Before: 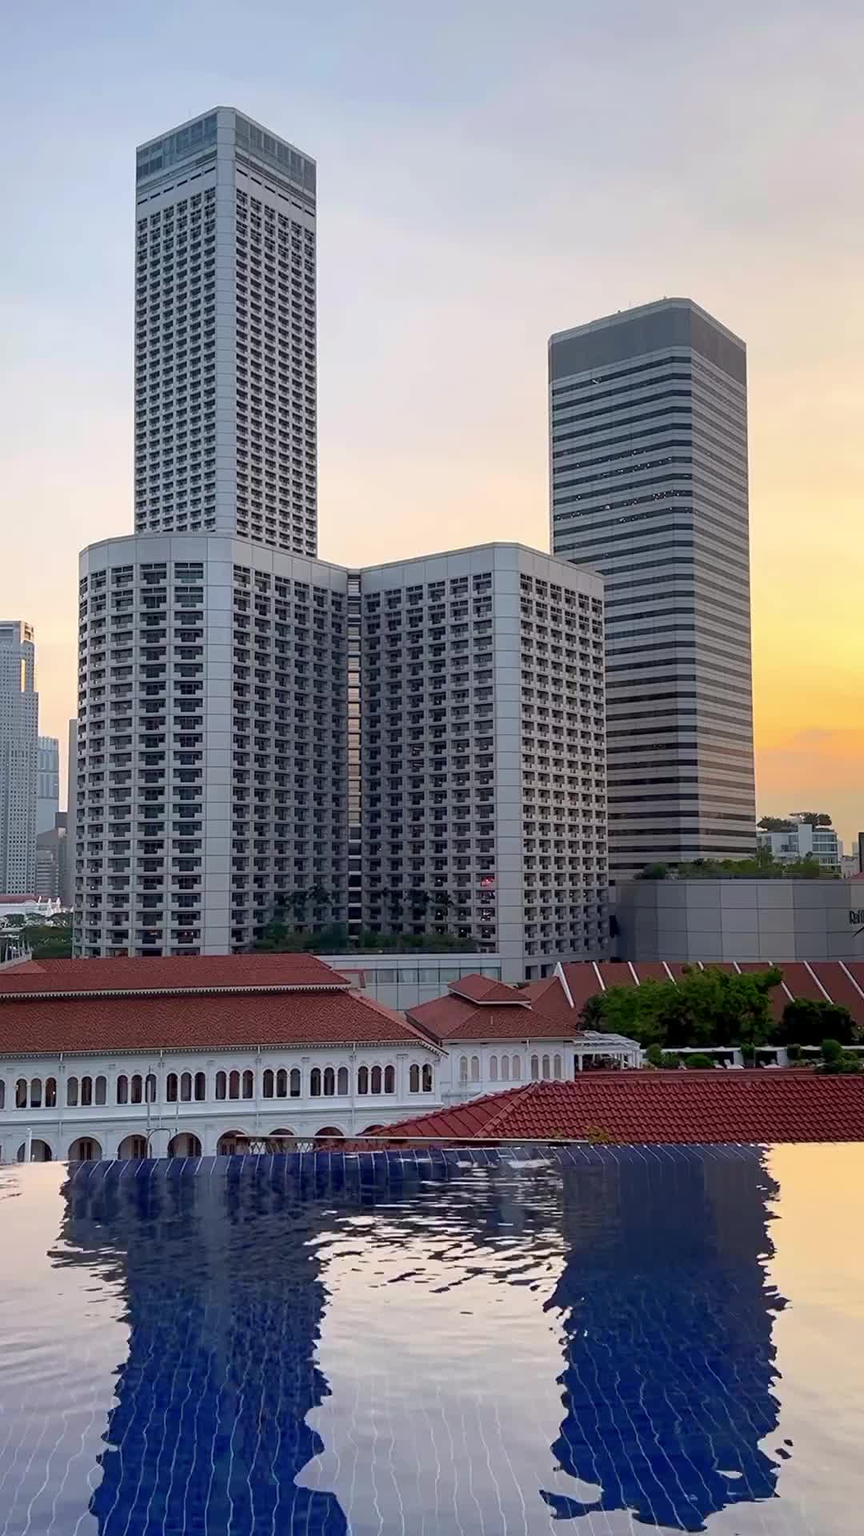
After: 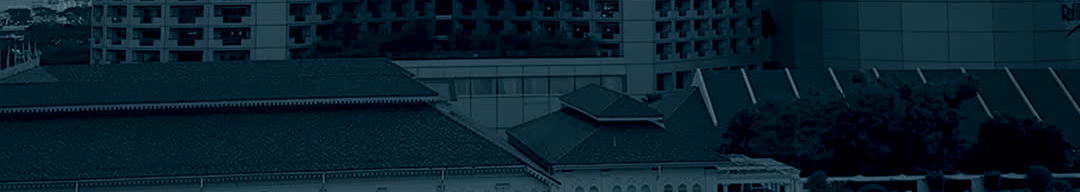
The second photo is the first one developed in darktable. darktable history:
crop and rotate: top 59.084%, bottom 30.916%
colorize: hue 194.4°, saturation 29%, source mix 61.75%, lightness 3.98%, version 1
